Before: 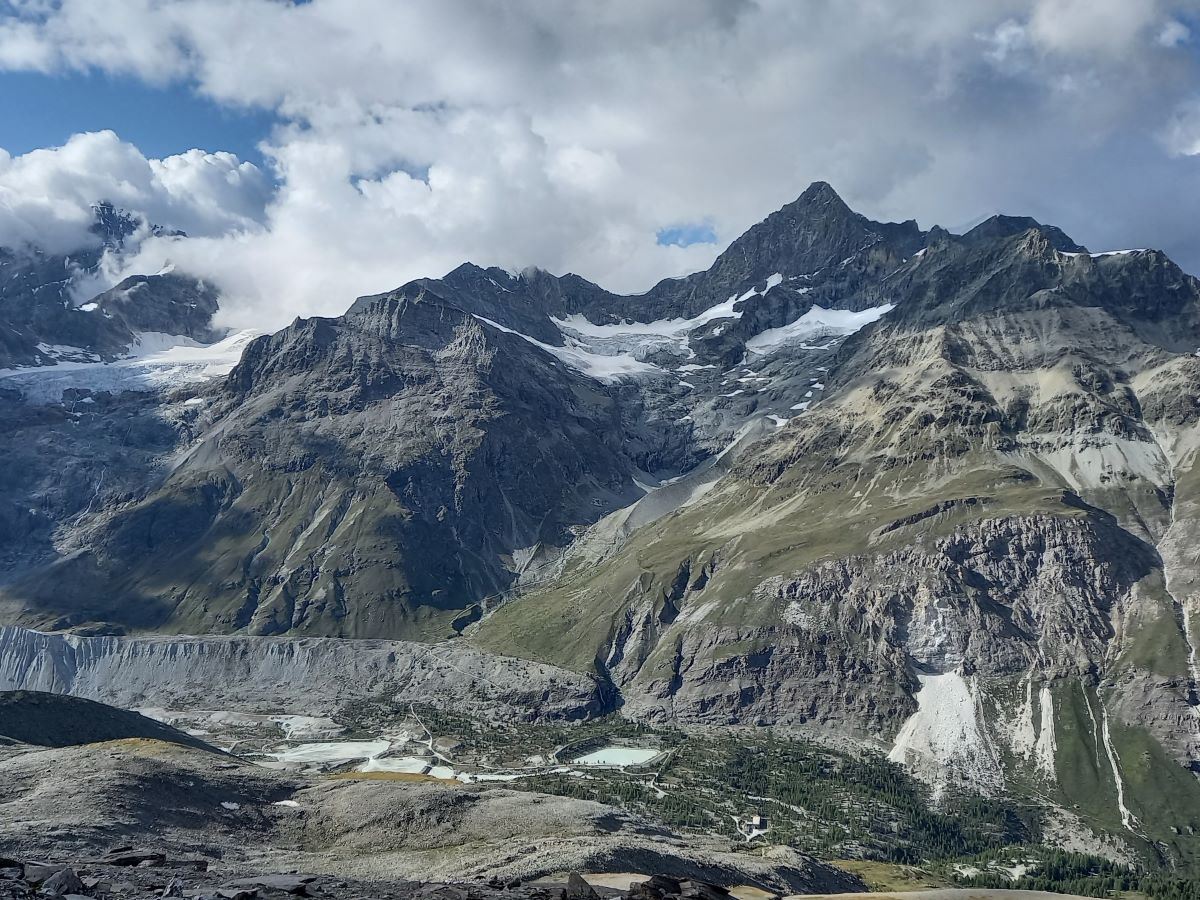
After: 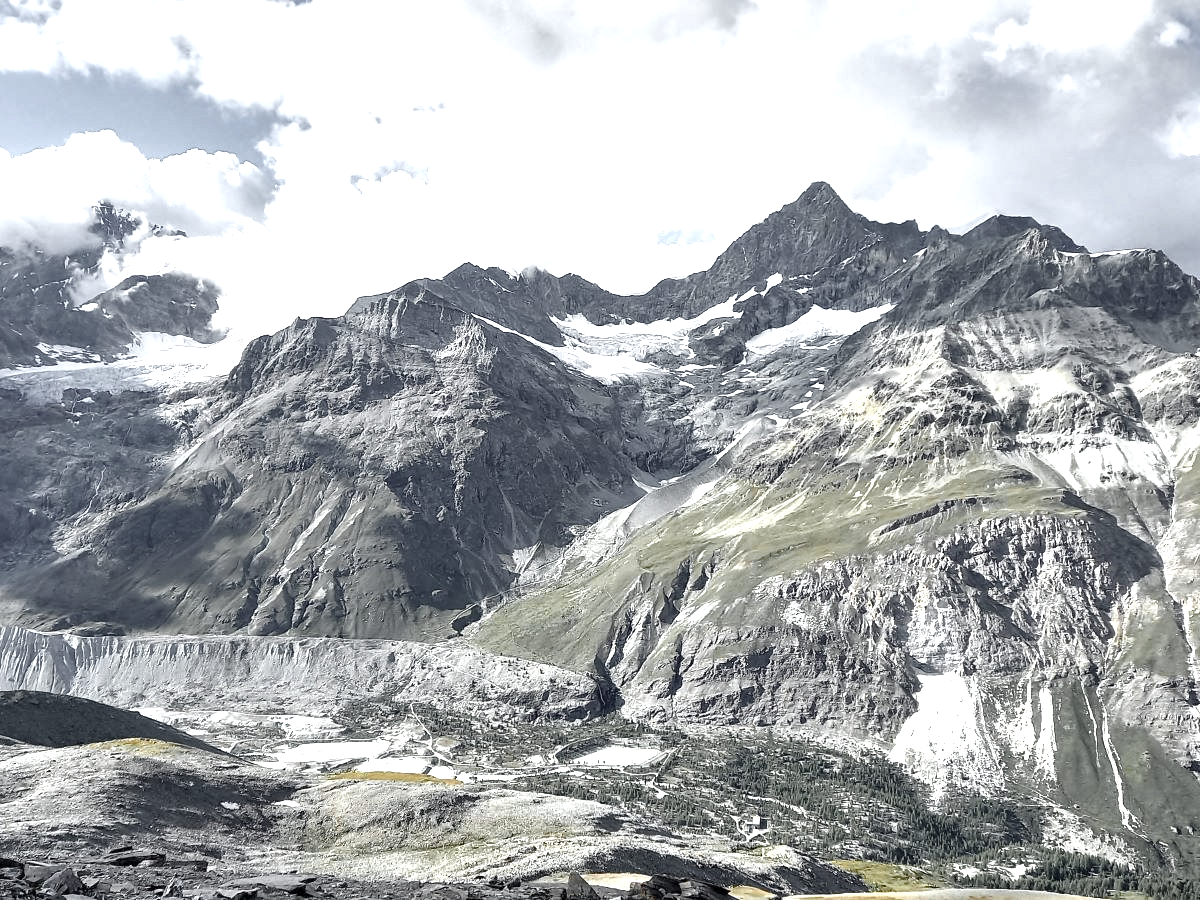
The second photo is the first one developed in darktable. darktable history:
color balance rgb: perceptual saturation grading › global saturation 25%, perceptual saturation grading › highlights -50%, perceptual saturation grading › shadows 30%, perceptual brilliance grading › global brilliance 12%, global vibrance 20%
exposure: exposure 0.999 EV, compensate highlight preservation false
color zones: curves: ch0 [(0.004, 0.388) (0.125, 0.392) (0.25, 0.404) (0.375, 0.5) (0.5, 0.5) (0.625, 0.5) (0.75, 0.5) (0.875, 0.5)]; ch1 [(0, 0.5) (0.125, 0.5) (0.25, 0.5) (0.375, 0.124) (0.524, 0.124) (0.645, 0.128) (0.789, 0.132) (0.914, 0.096) (0.998, 0.068)]
